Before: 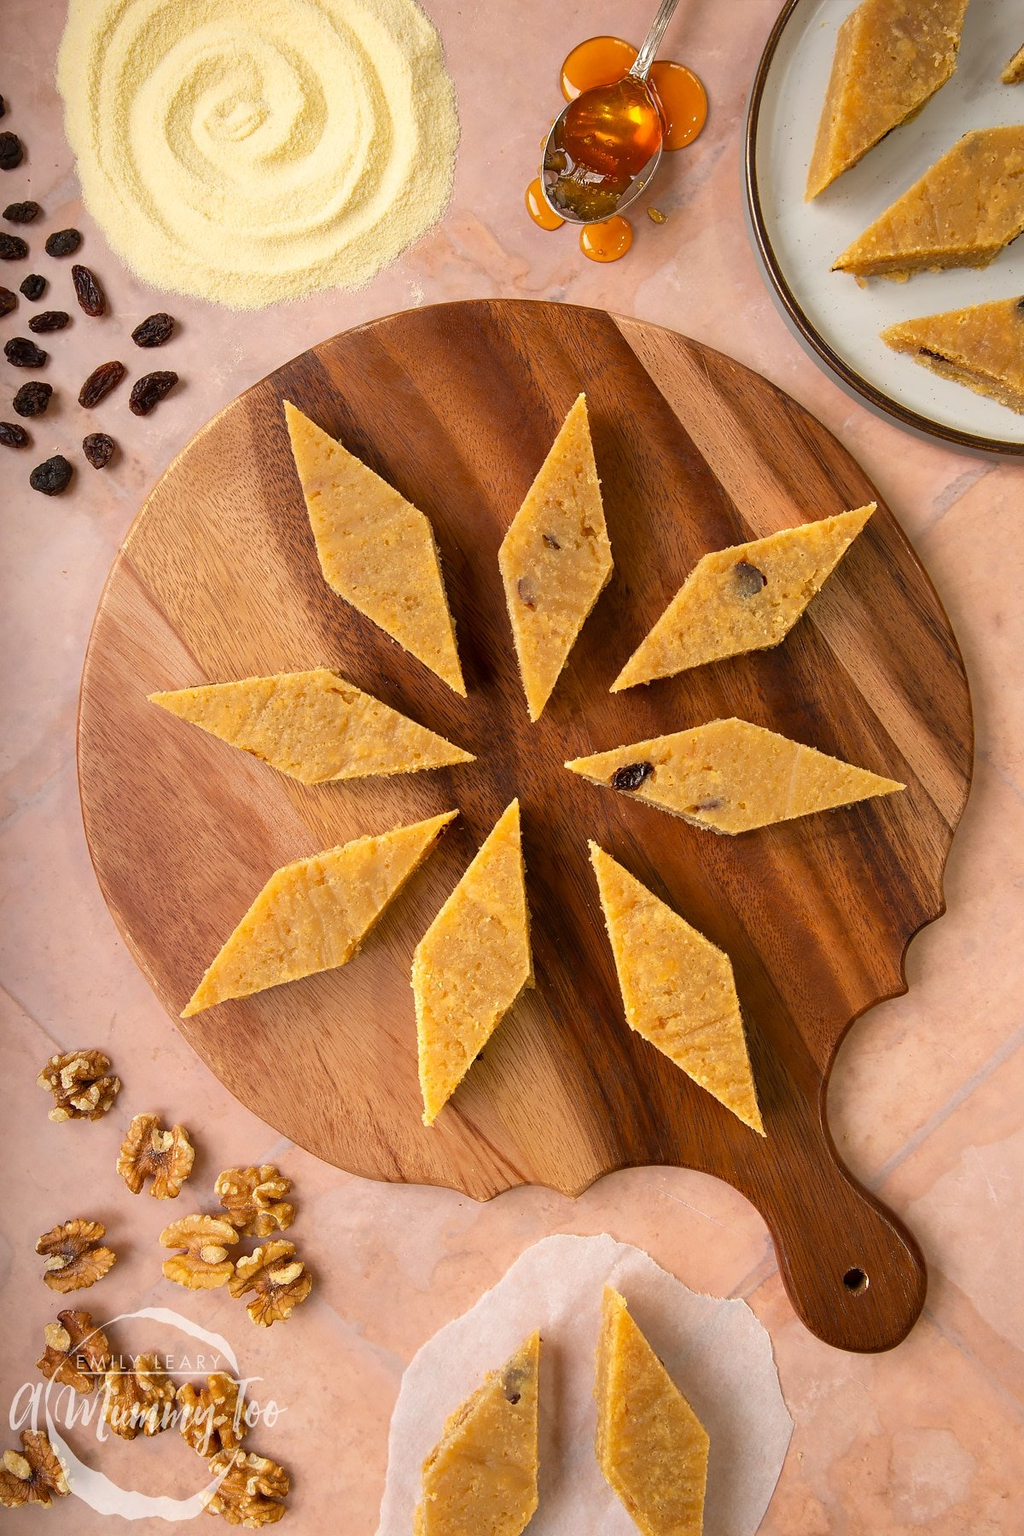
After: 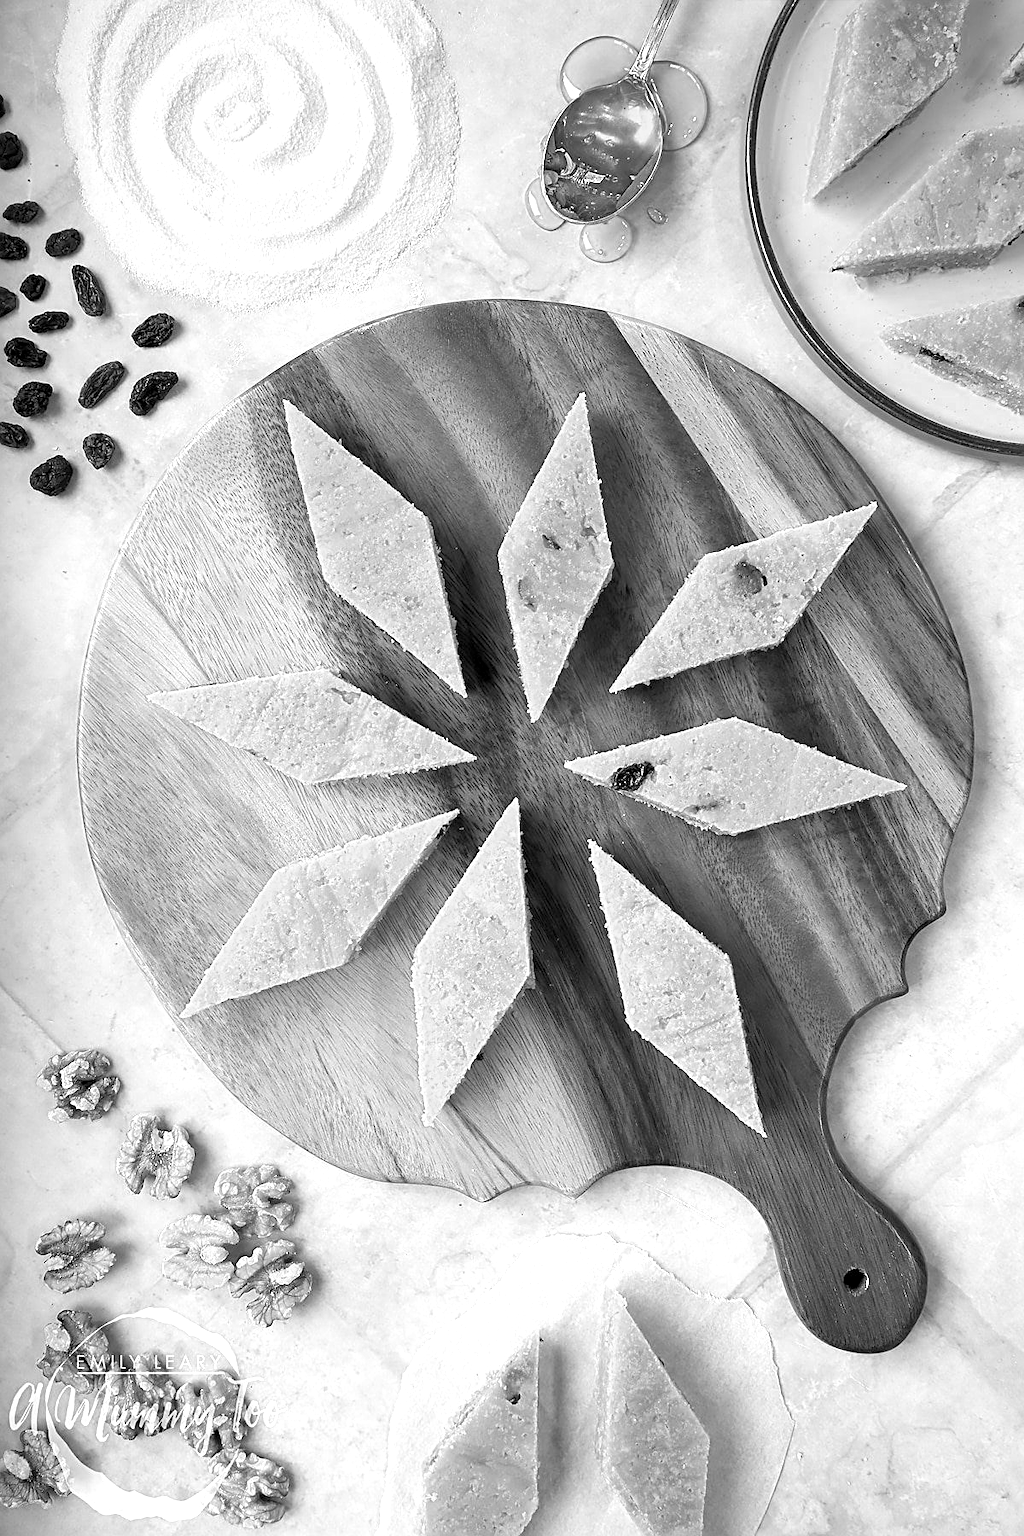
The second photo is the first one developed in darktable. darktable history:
exposure: black level correction 0.003, exposure 0.382 EV, compensate highlight preservation false
sharpen: amount 0.491
color zones: curves: ch0 [(0.004, 0.588) (0.116, 0.636) (0.259, 0.476) (0.423, 0.464) (0.75, 0.5)]; ch1 [(0, 0) (0.143, 0) (0.286, 0) (0.429, 0) (0.571, 0) (0.714, 0) (0.857, 0)]
